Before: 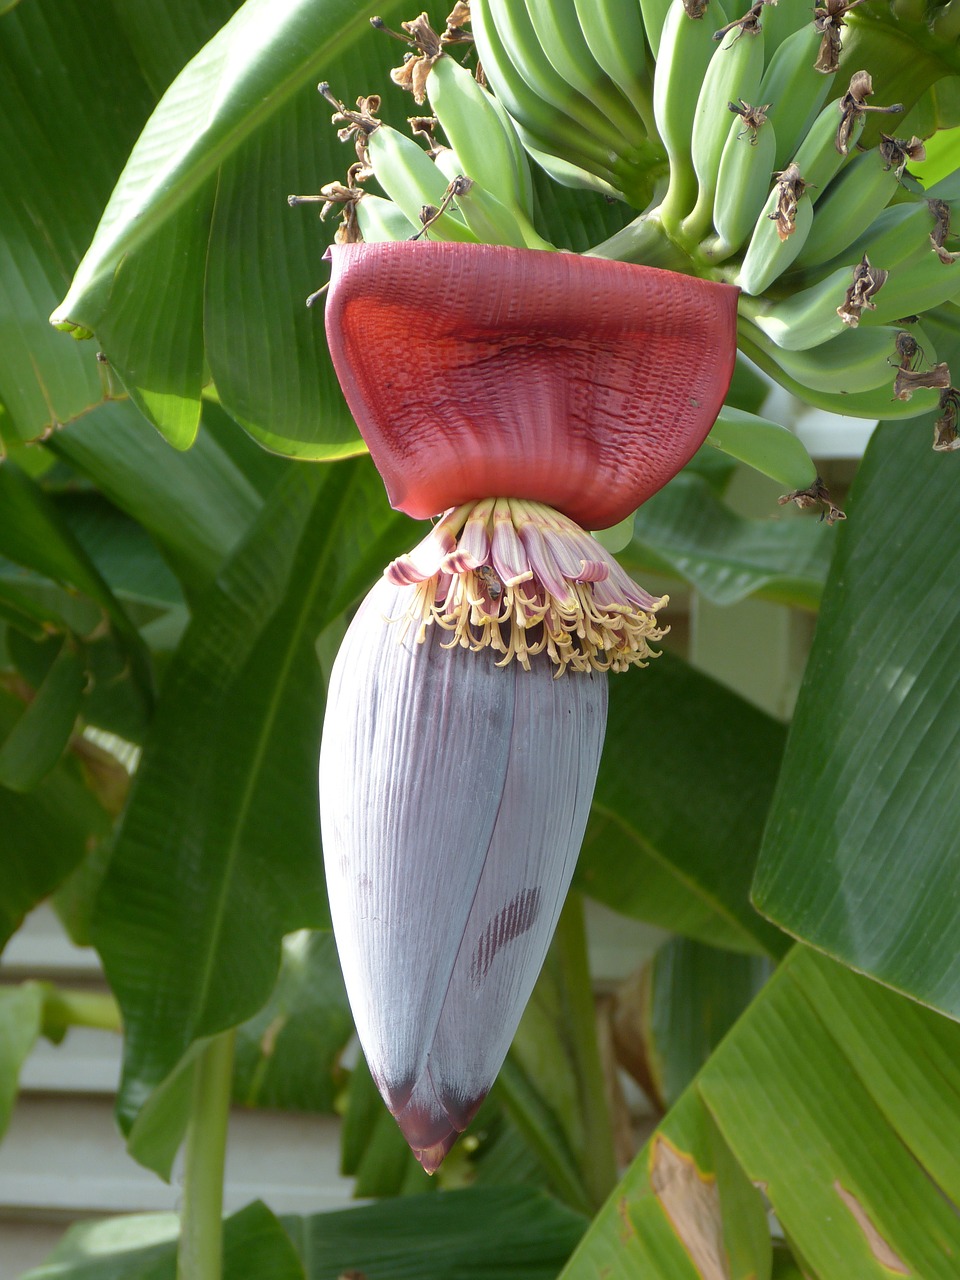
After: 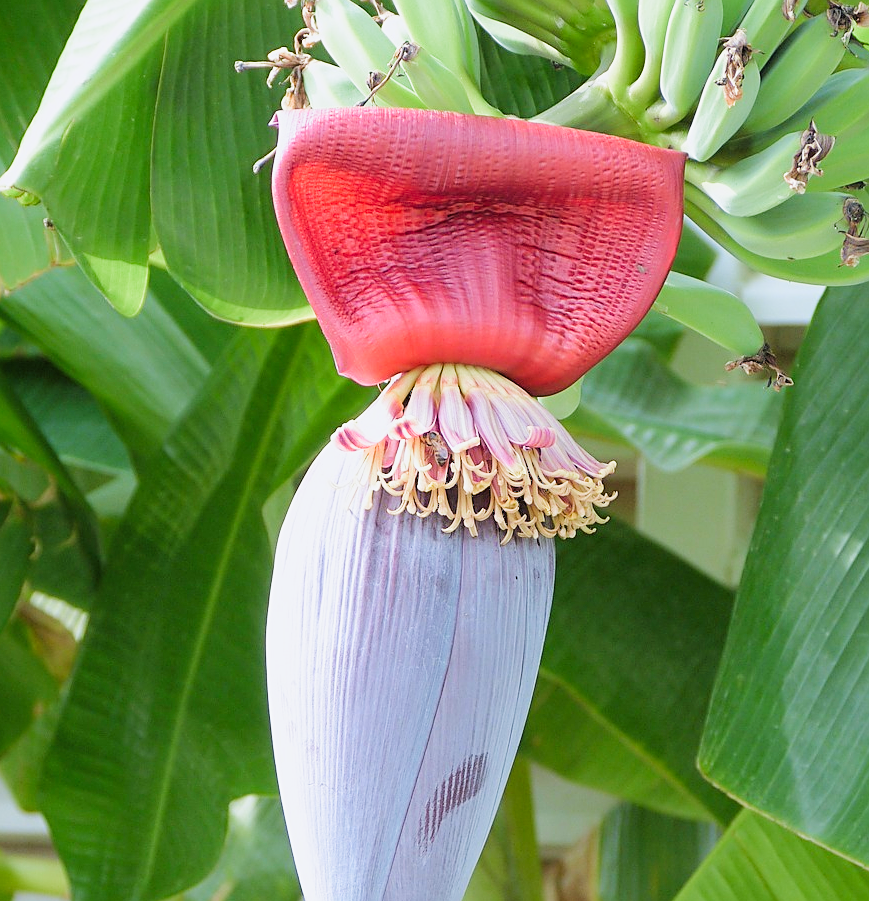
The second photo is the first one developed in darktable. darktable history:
contrast brightness saturation: contrast 0.043, saturation 0.16
crop: left 5.611%, top 10.469%, right 3.767%, bottom 19.094%
tone equalizer: edges refinement/feathering 500, mask exposure compensation -1.57 EV, preserve details no
filmic rgb: black relative exposure -7.47 EV, white relative exposure 4.88 EV, hardness 3.4, add noise in highlights 0.002, preserve chrominance luminance Y, color science v3 (2019), use custom middle-gray values true, contrast in highlights soft
exposure: black level correction 0, exposure 1.199 EV, compensate exposure bias true, compensate highlight preservation false
color calibration: illuminant as shot in camera, x 0.358, y 0.373, temperature 4628.91 K
sharpen: on, module defaults
